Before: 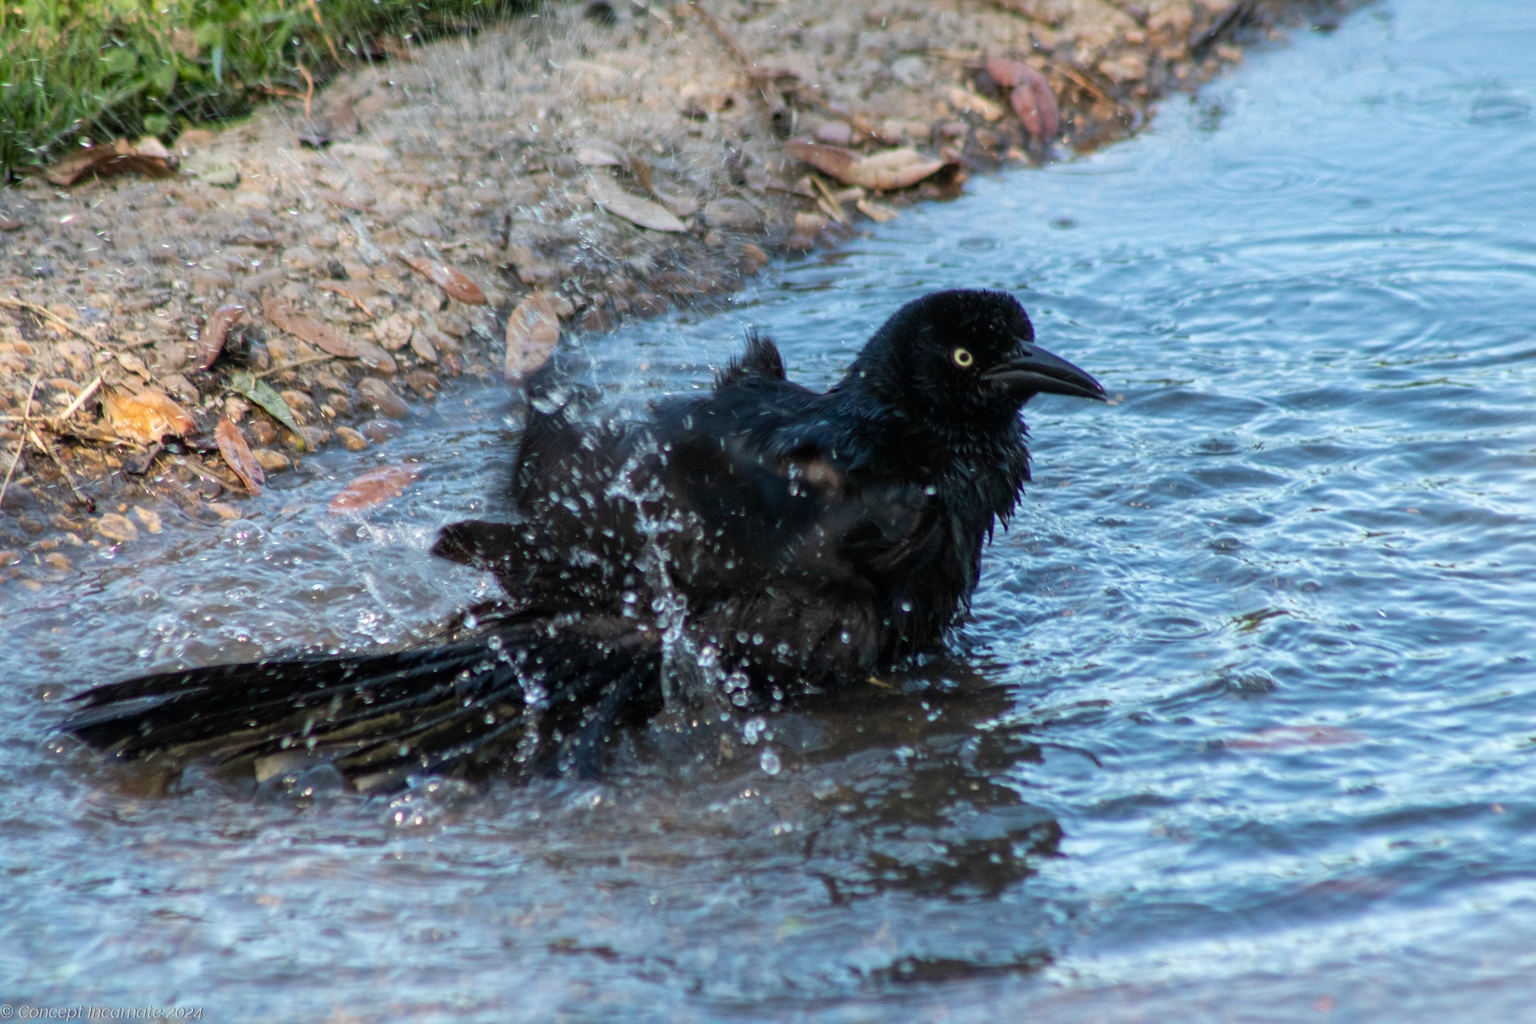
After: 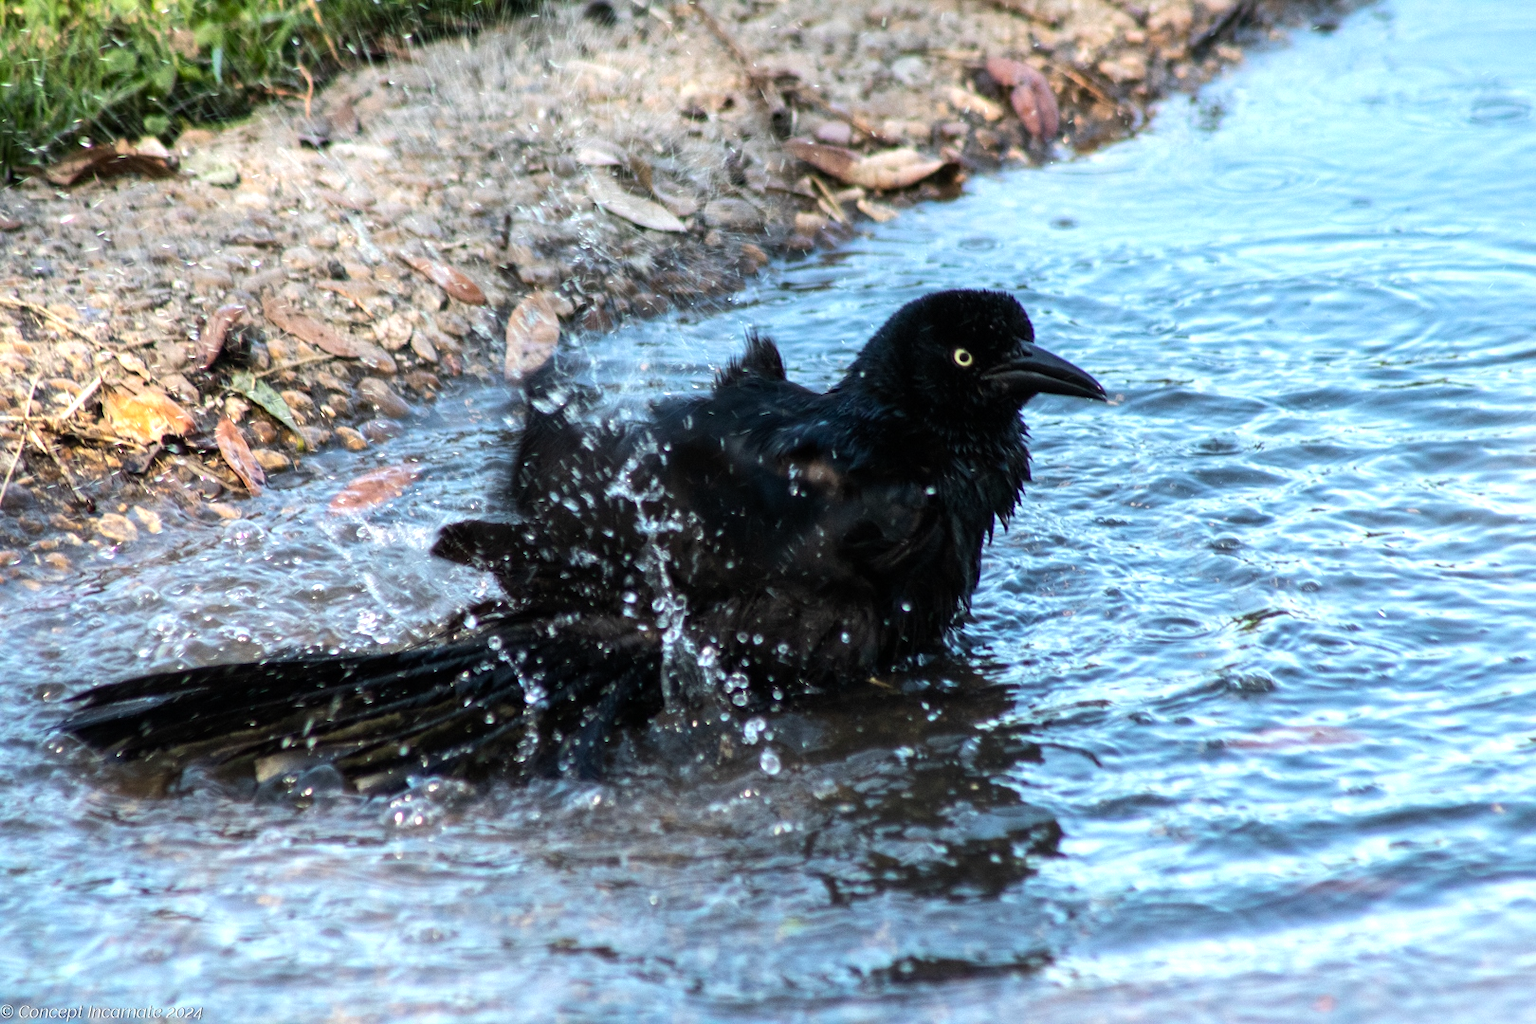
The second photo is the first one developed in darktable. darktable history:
tone equalizer: -8 EV -0.75 EV, -7 EV -0.7 EV, -6 EV -0.6 EV, -5 EV -0.4 EV, -3 EV 0.4 EV, -2 EV 0.6 EV, -1 EV 0.7 EV, +0 EV 0.75 EV, edges refinement/feathering 500, mask exposure compensation -1.57 EV, preserve details no
